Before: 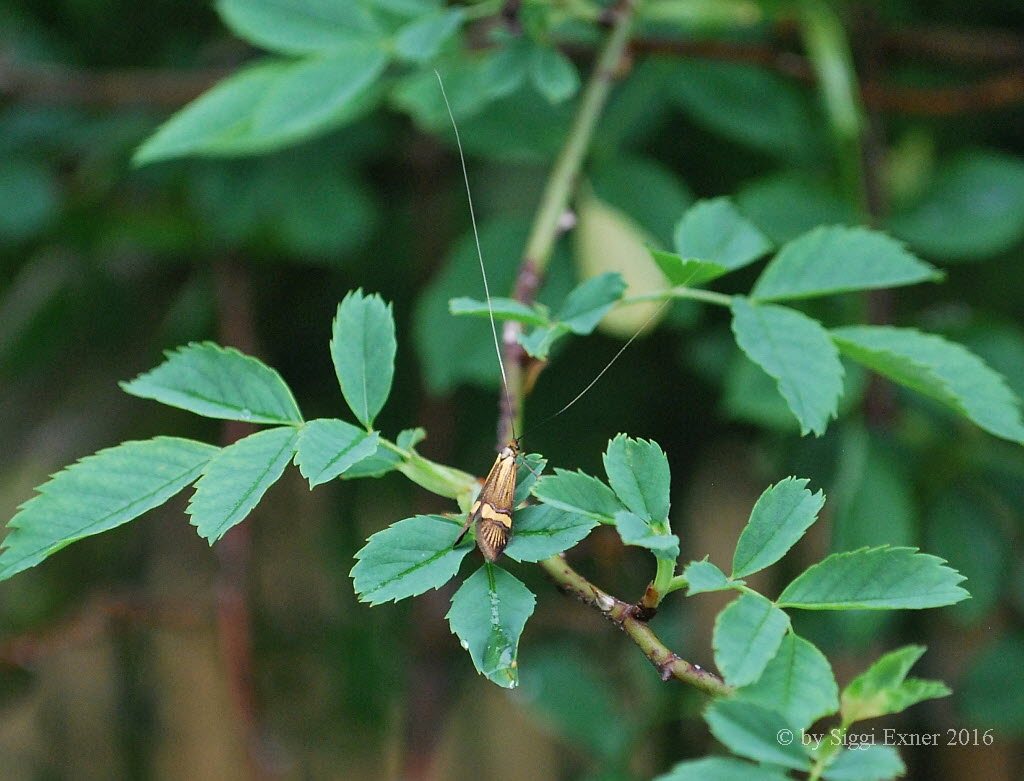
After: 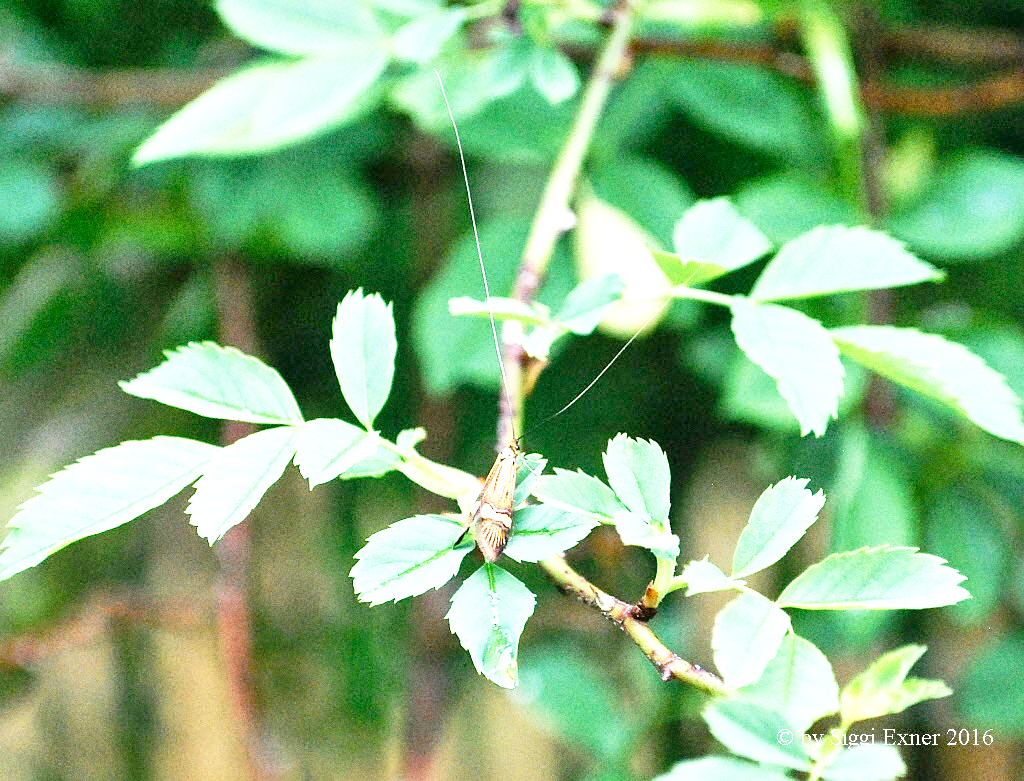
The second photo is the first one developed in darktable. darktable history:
exposure: black level correction 0, exposure 1 EV, compensate exposure bias true, compensate highlight preservation false
base curve: curves: ch0 [(0, 0) (0.012, 0.01) (0.073, 0.168) (0.31, 0.711) (0.645, 0.957) (1, 1)], preserve colors none
local contrast: mode bilateral grid, contrast 25, coarseness 50, detail 123%, midtone range 0.2
grain: coarseness 9.61 ISO, strength 35.62%
